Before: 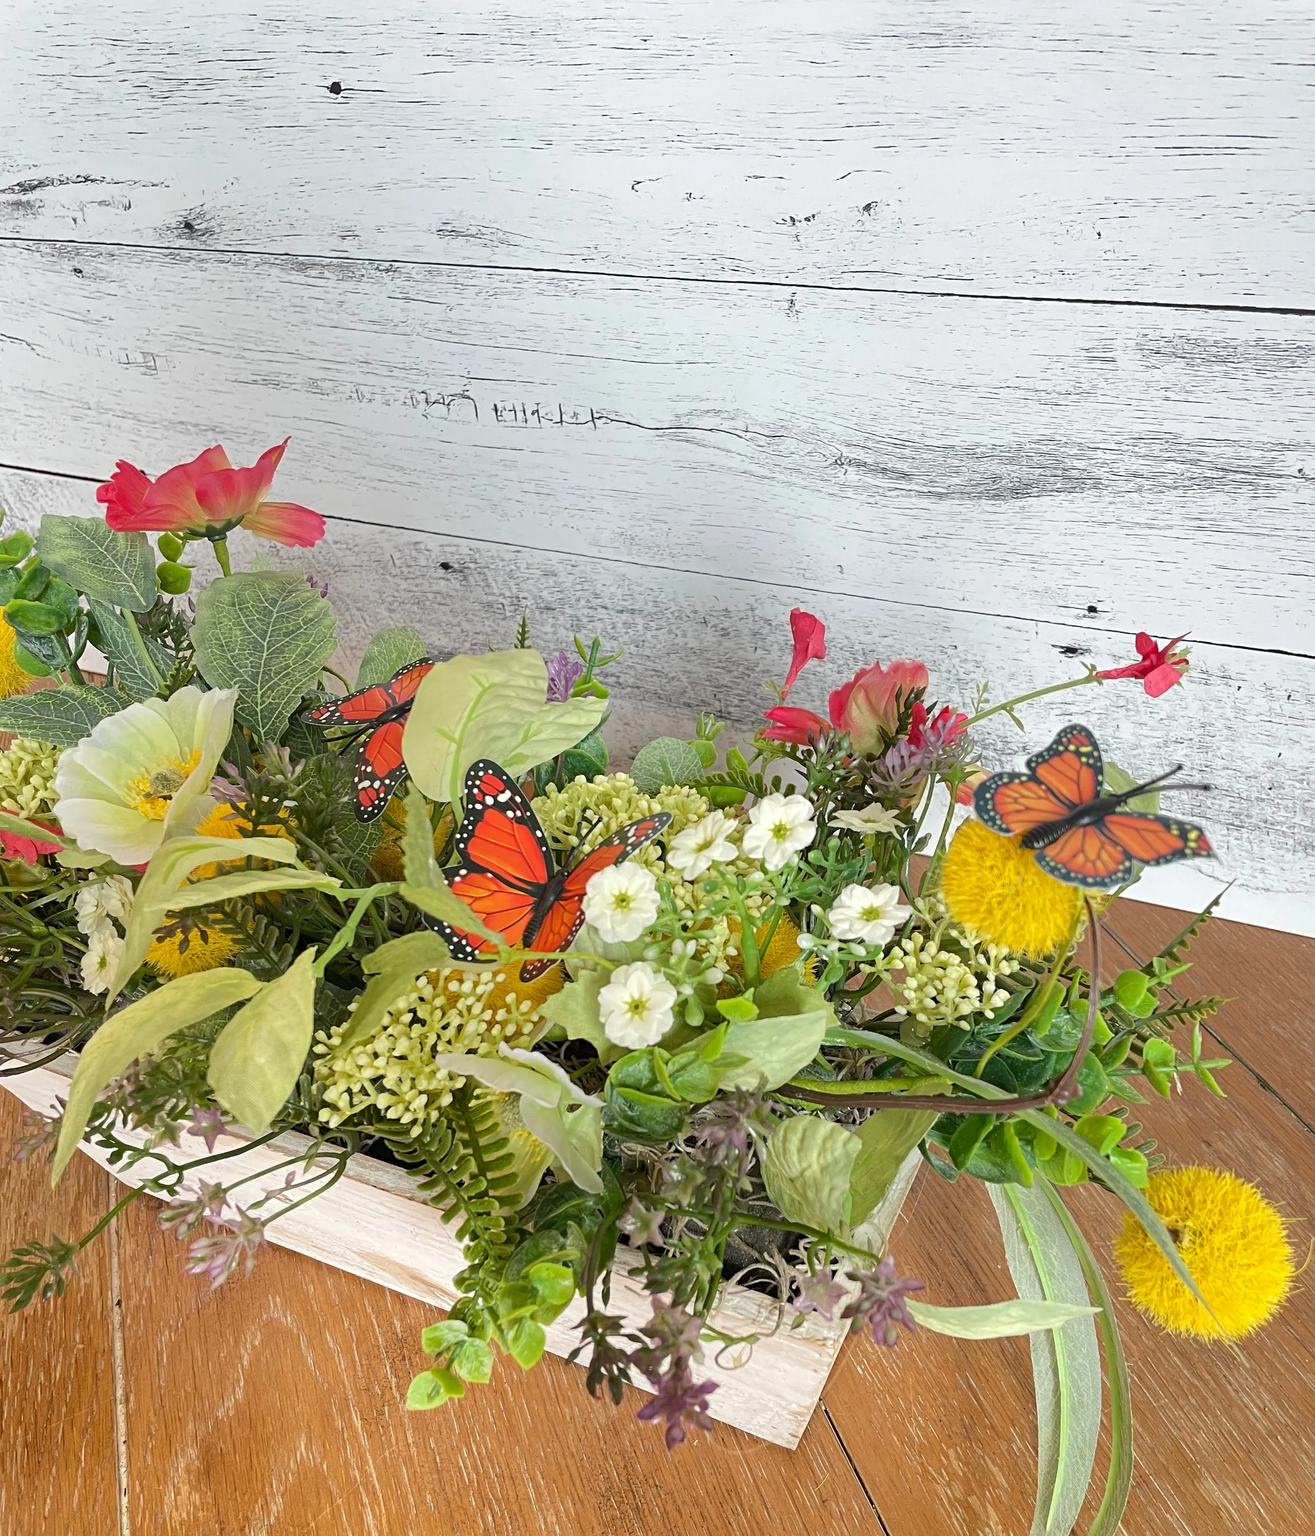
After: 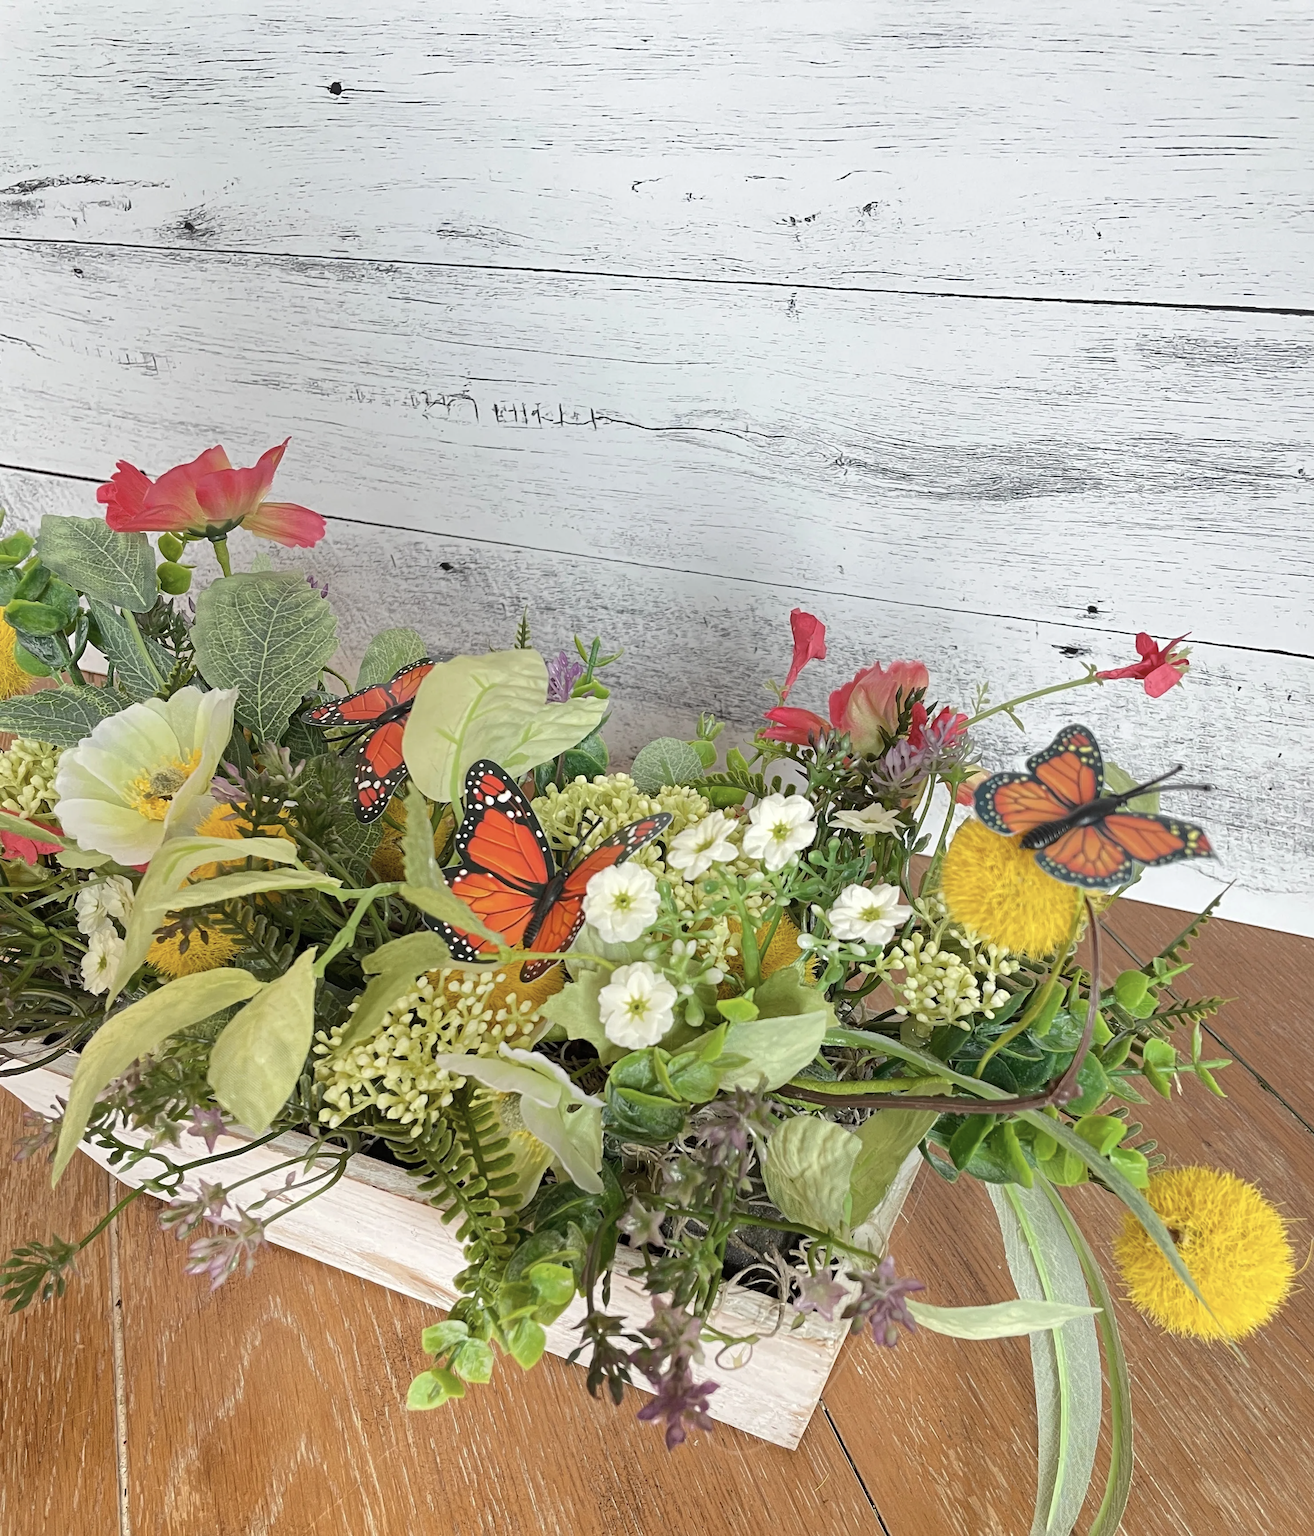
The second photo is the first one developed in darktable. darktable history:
color correction: highlights b* 0.031, saturation 0.814
